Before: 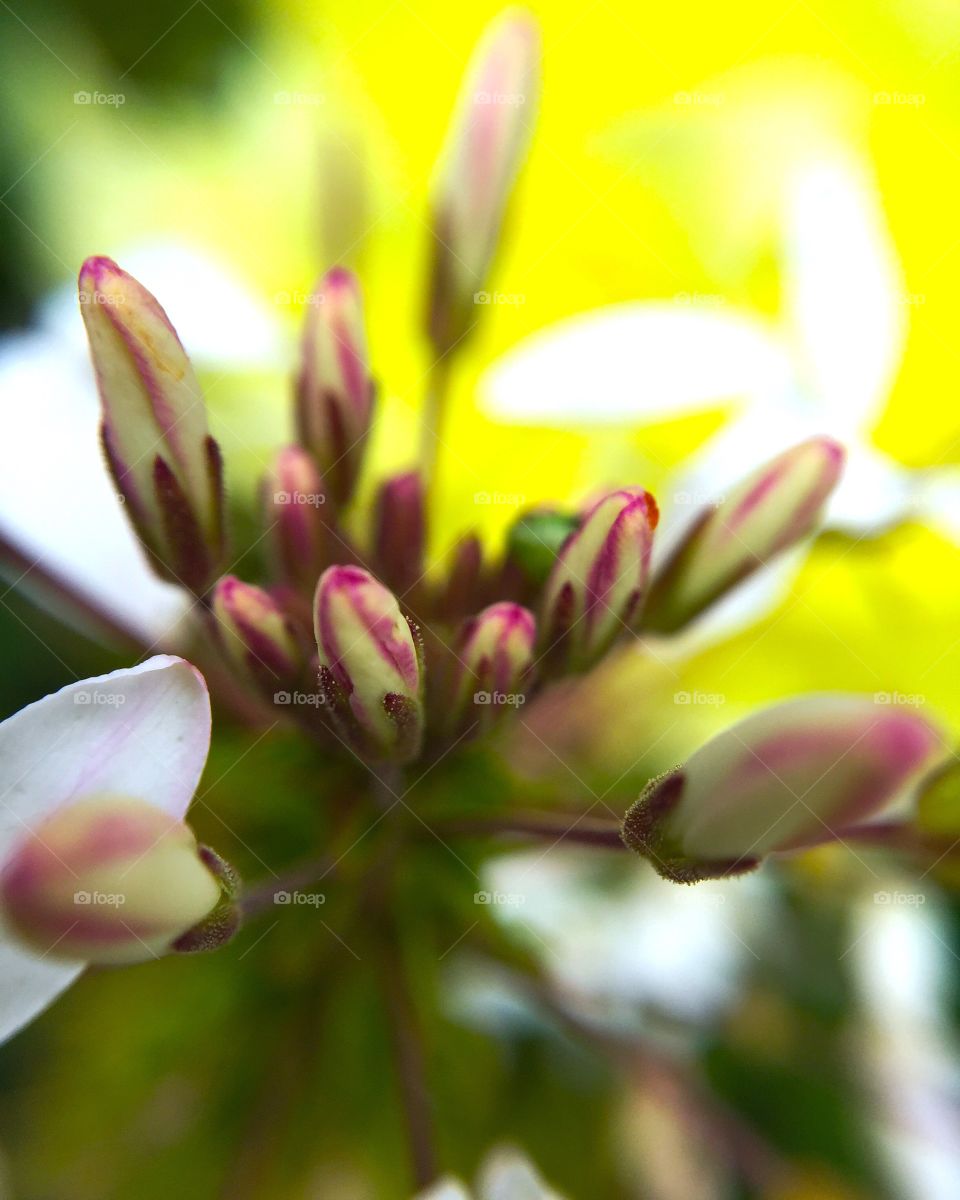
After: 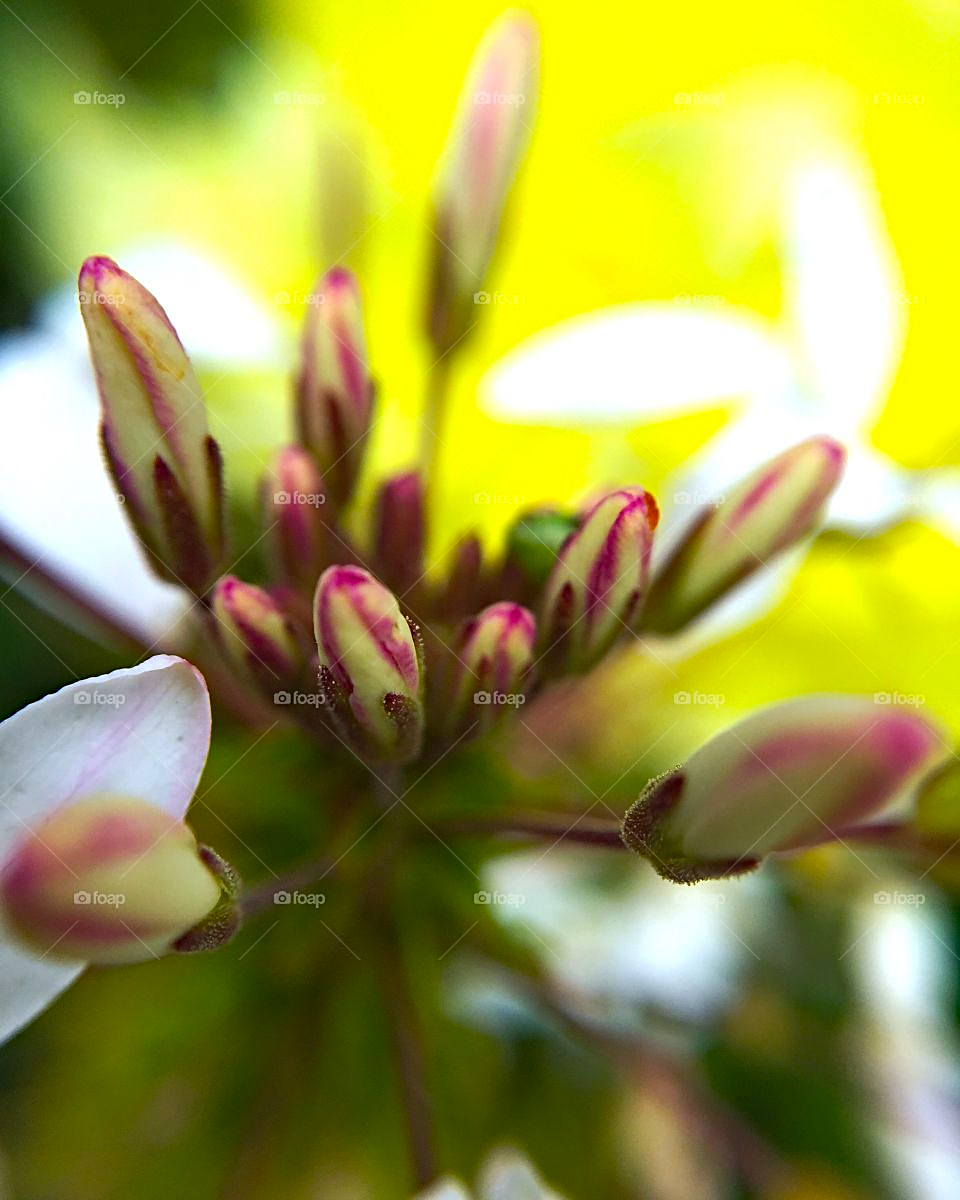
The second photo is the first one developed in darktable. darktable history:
haze removal: strength 0.28, distance 0.246, compatibility mode true, adaptive false
sharpen: on, module defaults
